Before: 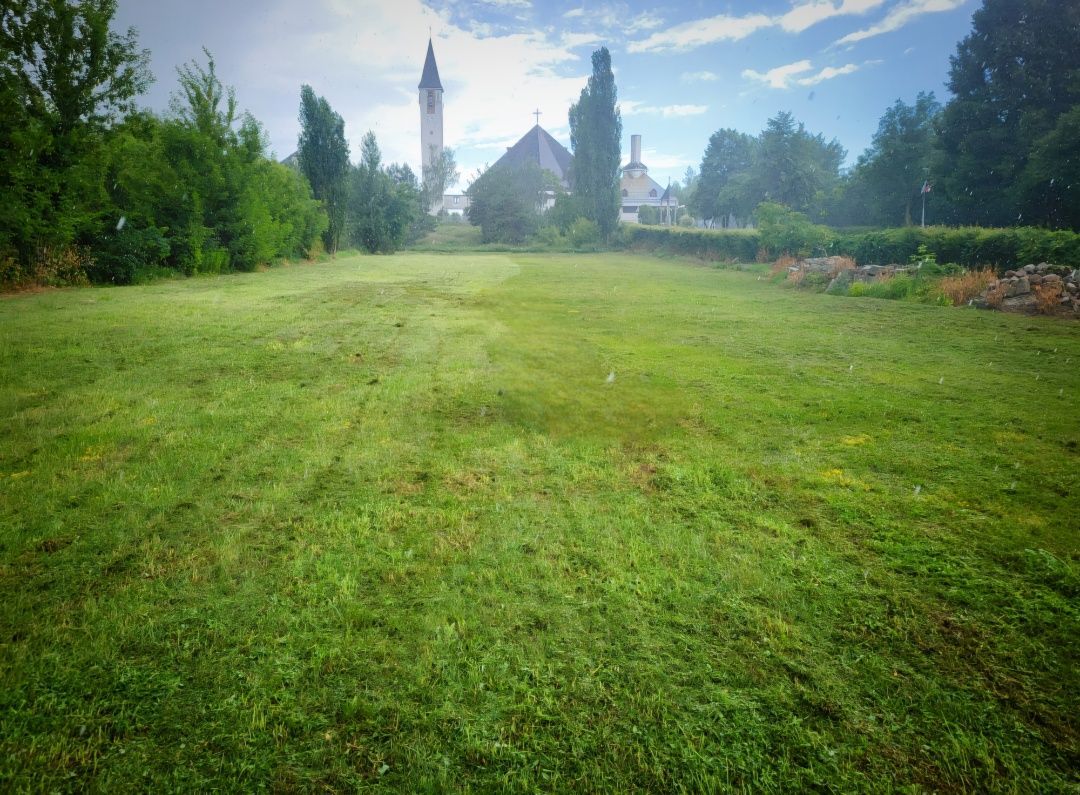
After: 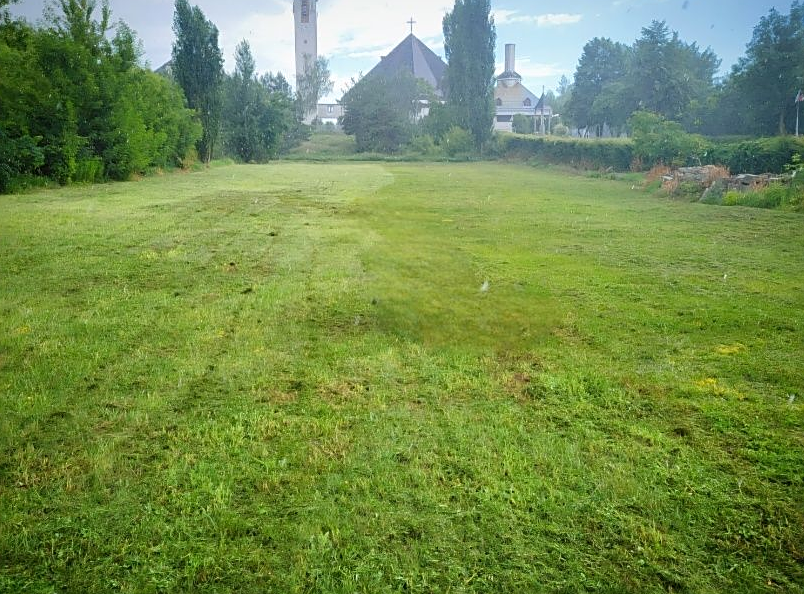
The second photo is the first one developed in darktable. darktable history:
sharpen: on, module defaults
crop and rotate: left 11.842%, top 11.472%, right 13.631%, bottom 13.734%
